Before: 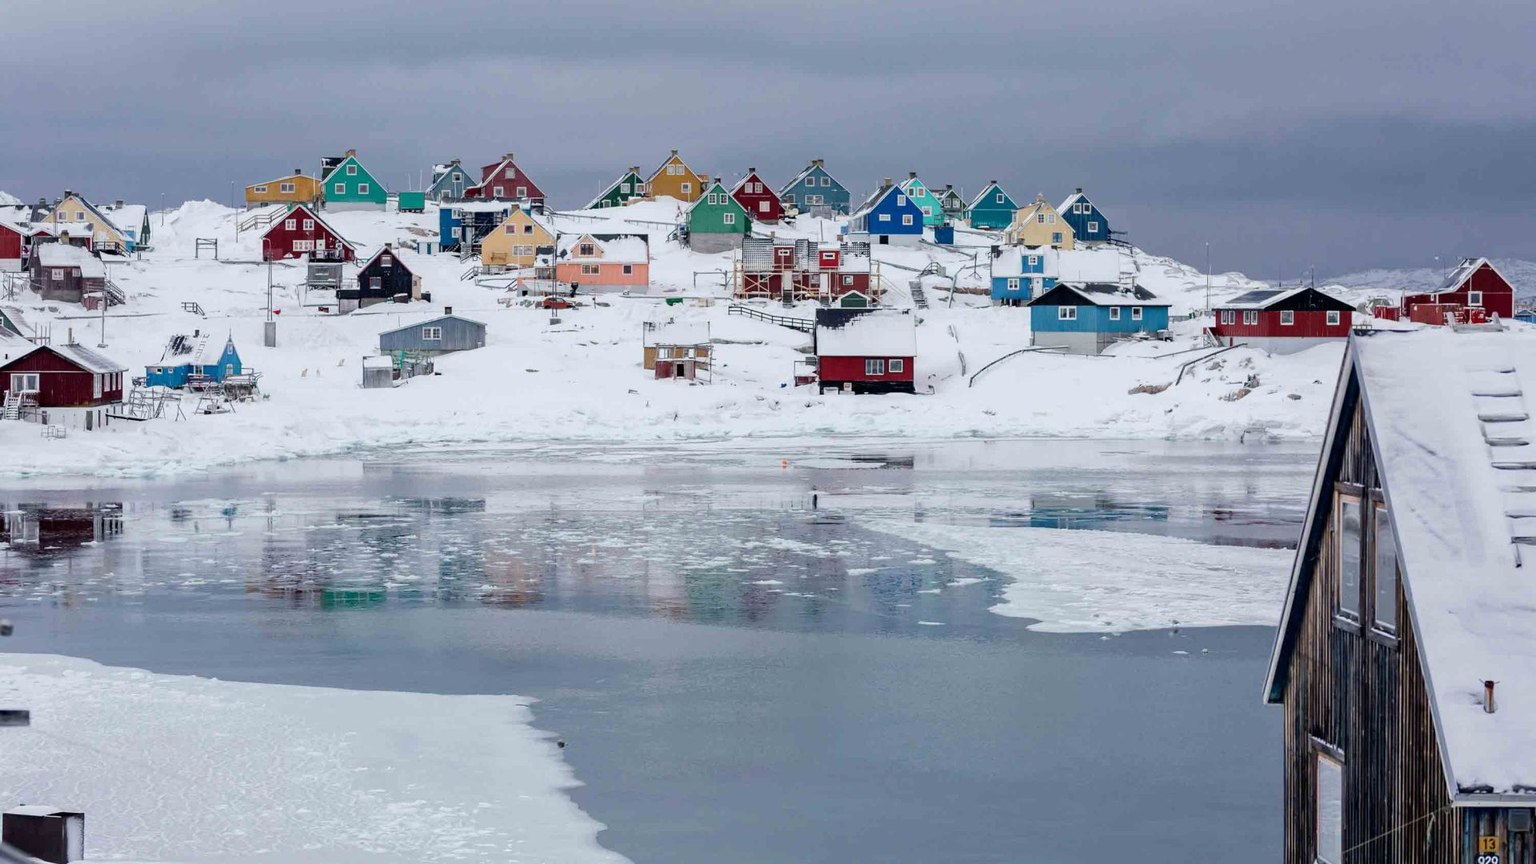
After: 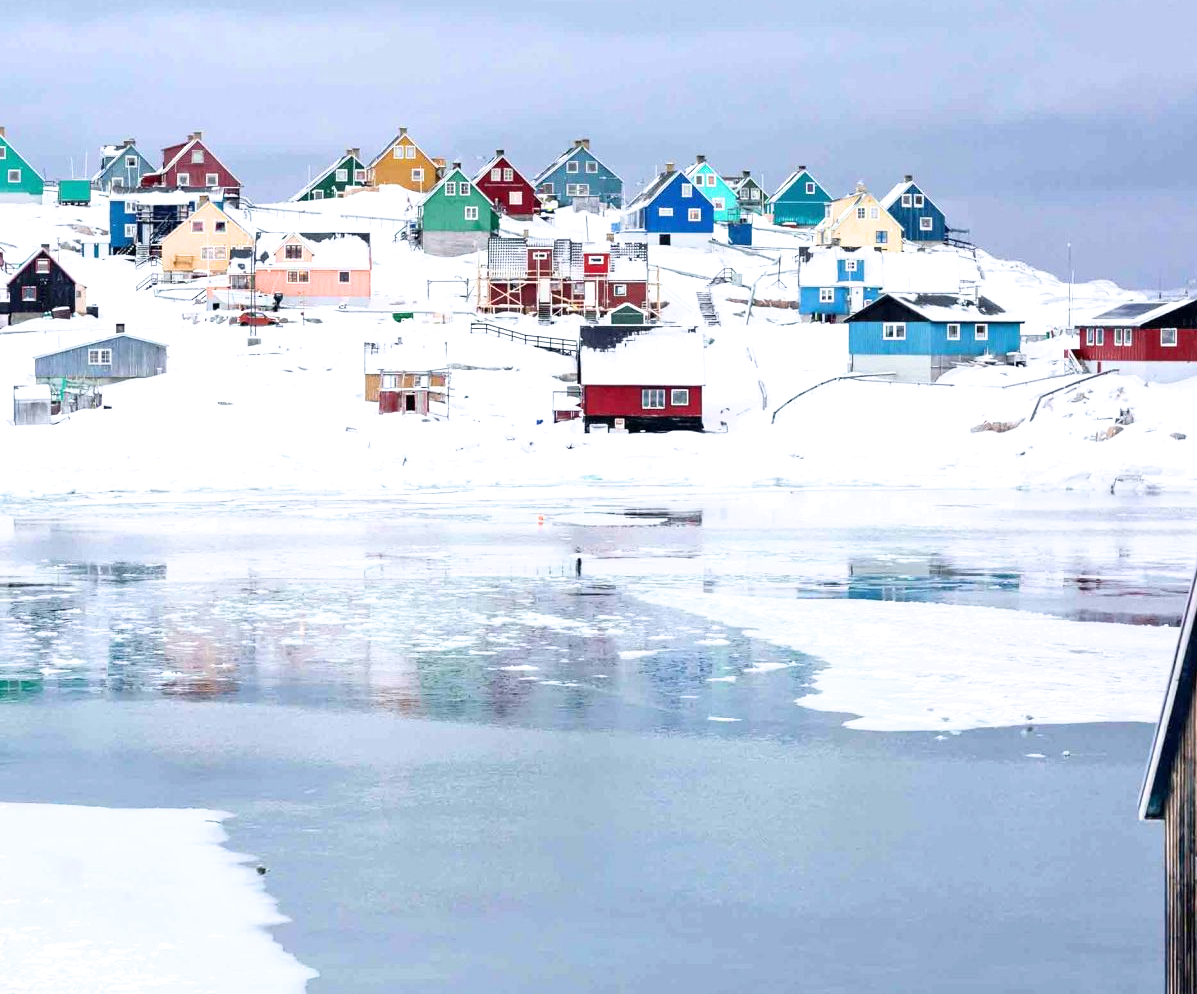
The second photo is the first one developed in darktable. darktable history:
crop and rotate: left 22.918%, top 5.629%, right 14.711%, bottom 2.247%
exposure: exposure 1.16 EV, compensate exposure bias true, compensate highlight preservation false
filmic rgb: black relative exposure -16 EV, white relative exposure 2.93 EV, hardness 10.04, color science v6 (2022)
